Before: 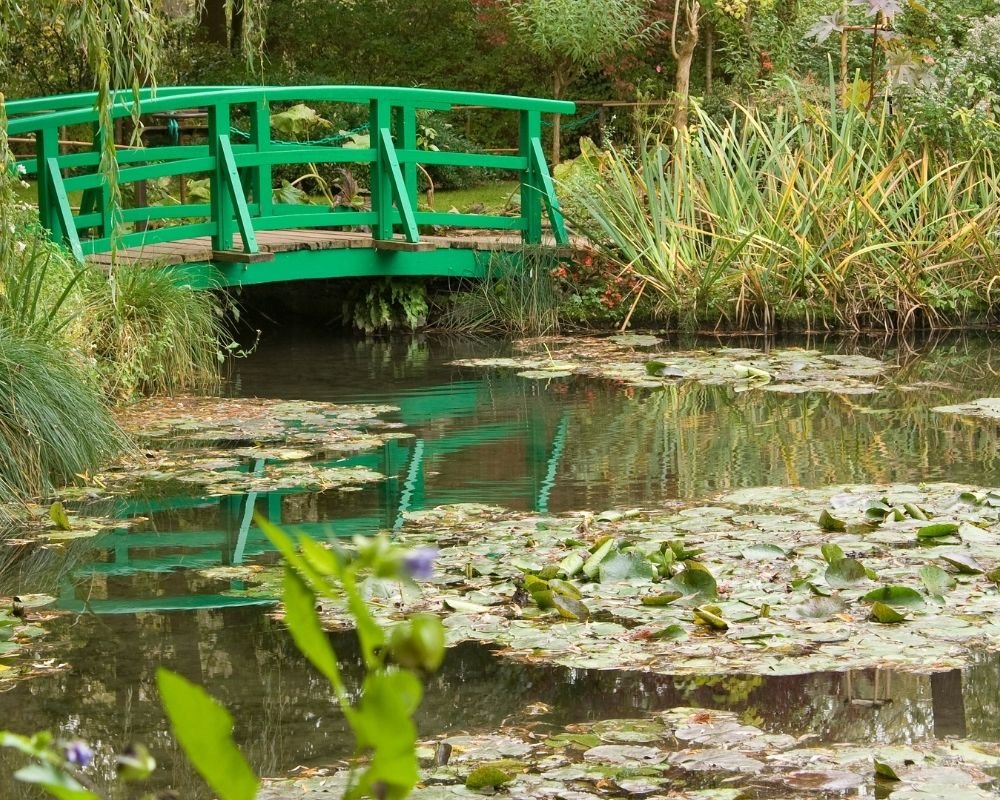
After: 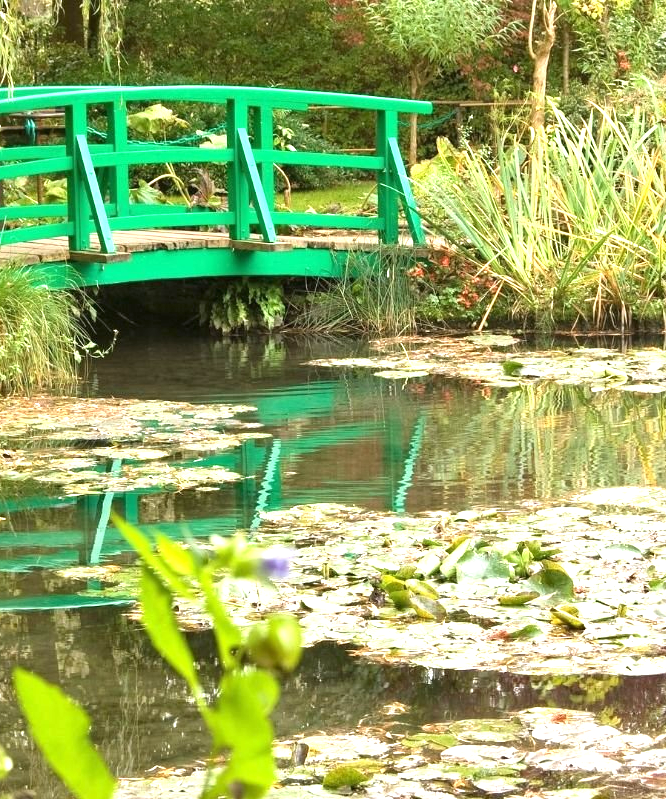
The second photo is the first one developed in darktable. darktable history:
crop and rotate: left 14.304%, right 19.006%
exposure: black level correction 0, exposure 1.104 EV, compensate highlight preservation false
